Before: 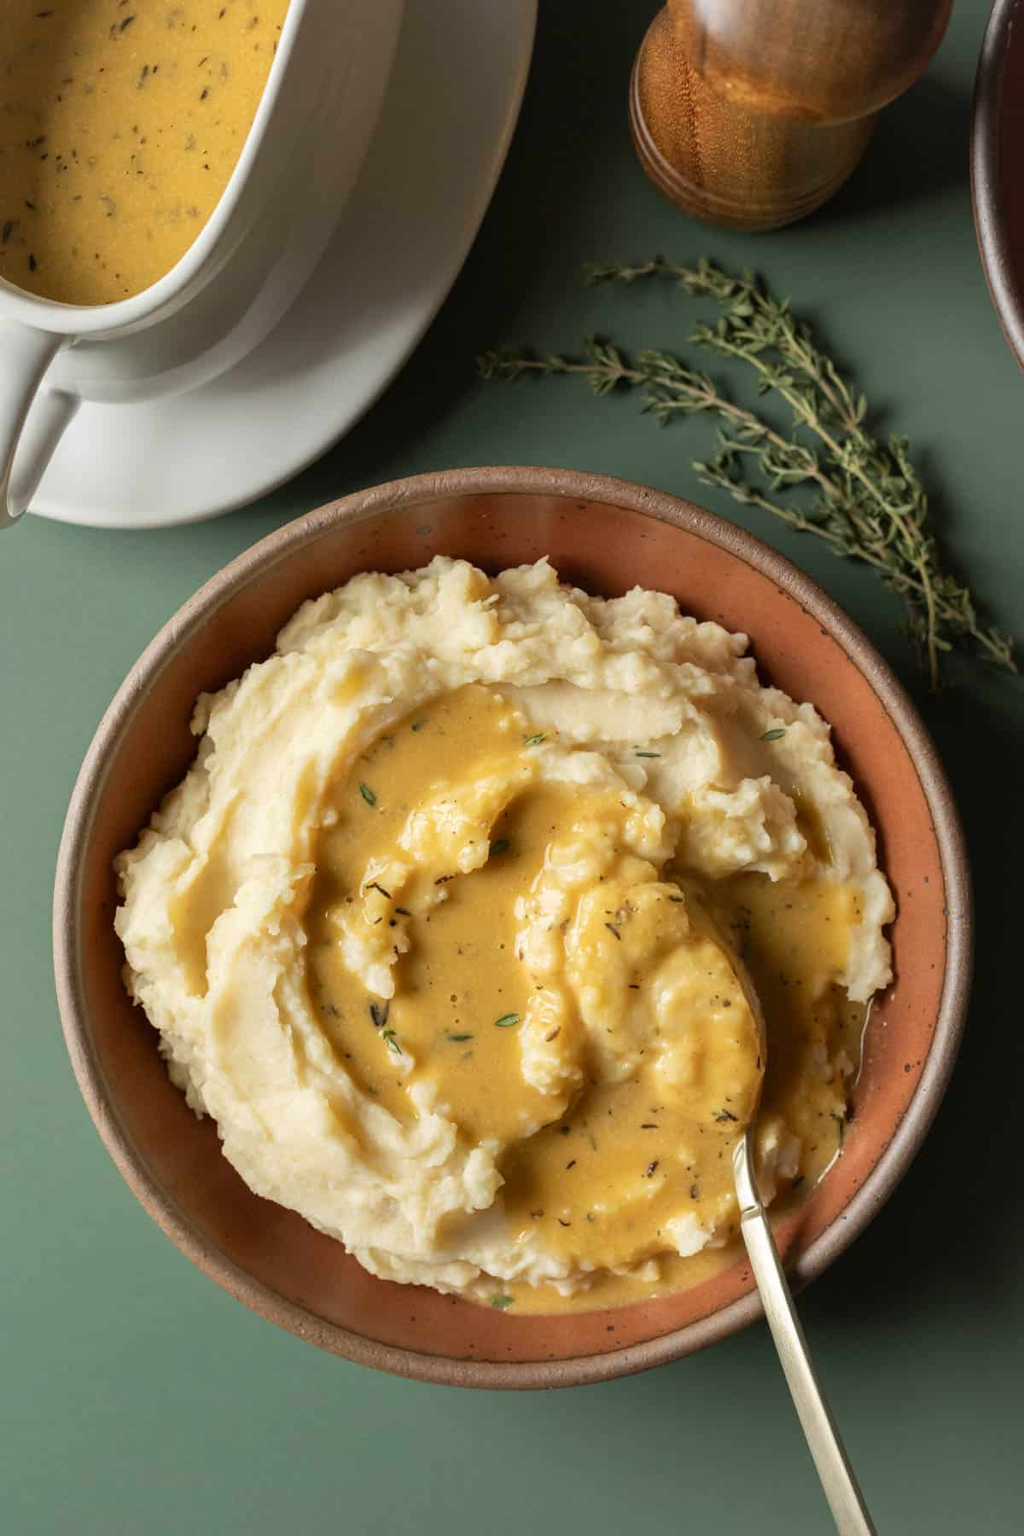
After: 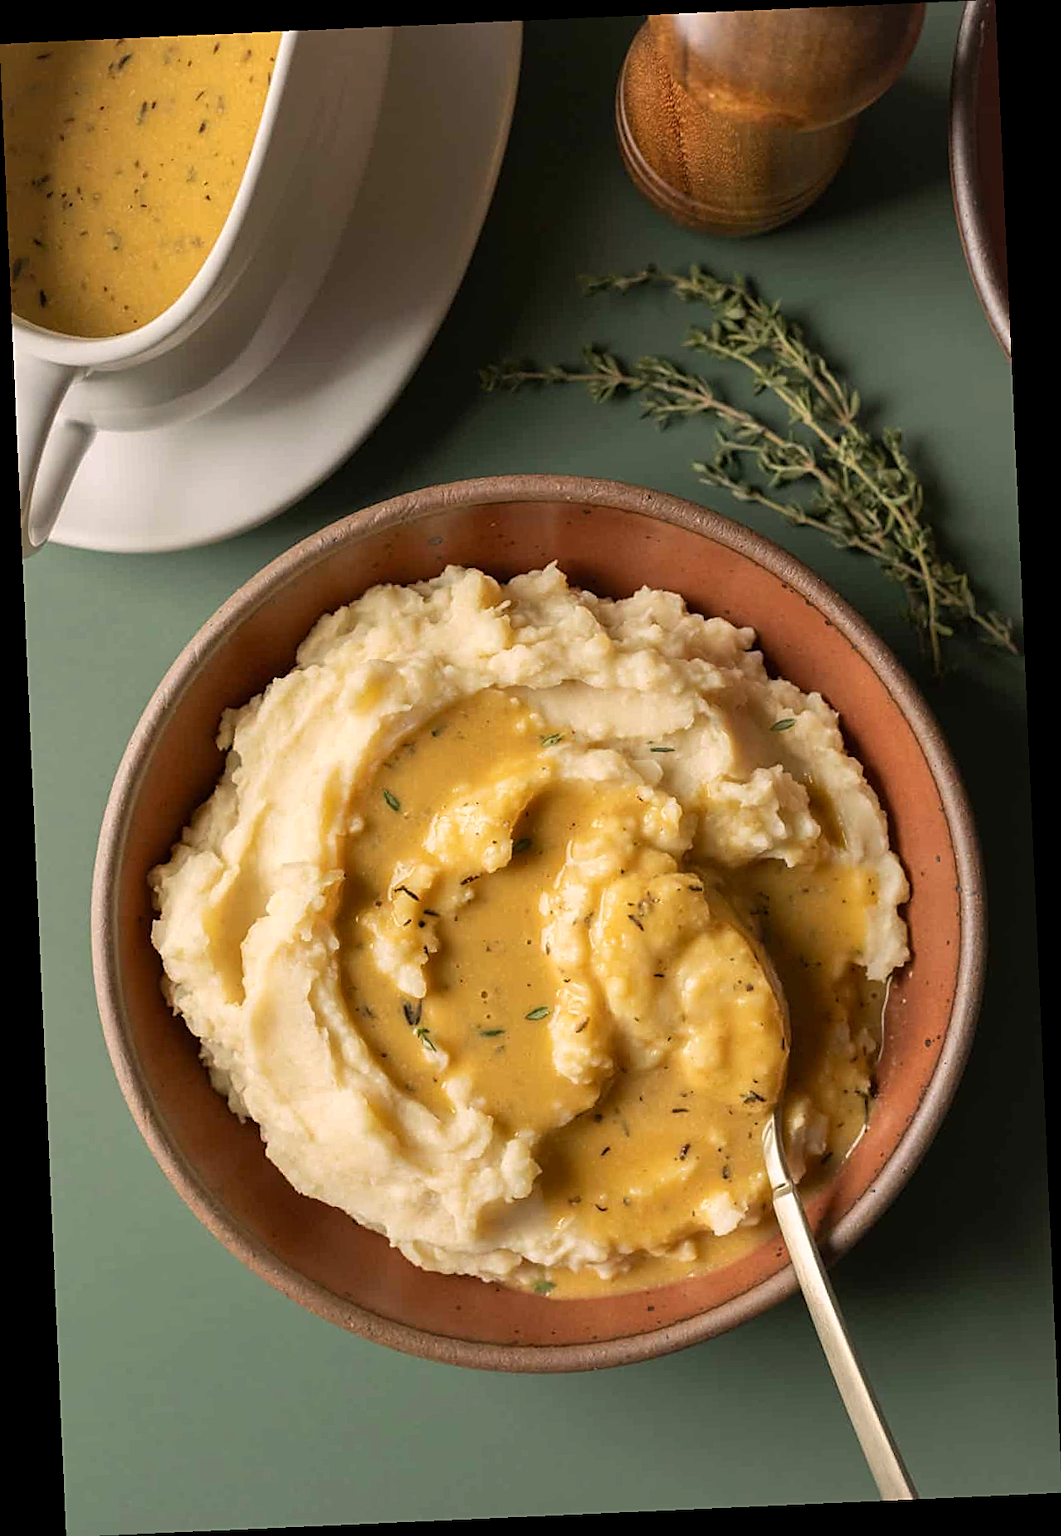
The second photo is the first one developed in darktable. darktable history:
sharpen: on, module defaults
color correction: highlights a* 5.81, highlights b* 4.84
rotate and perspective: rotation -2.56°, automatic cropping off
